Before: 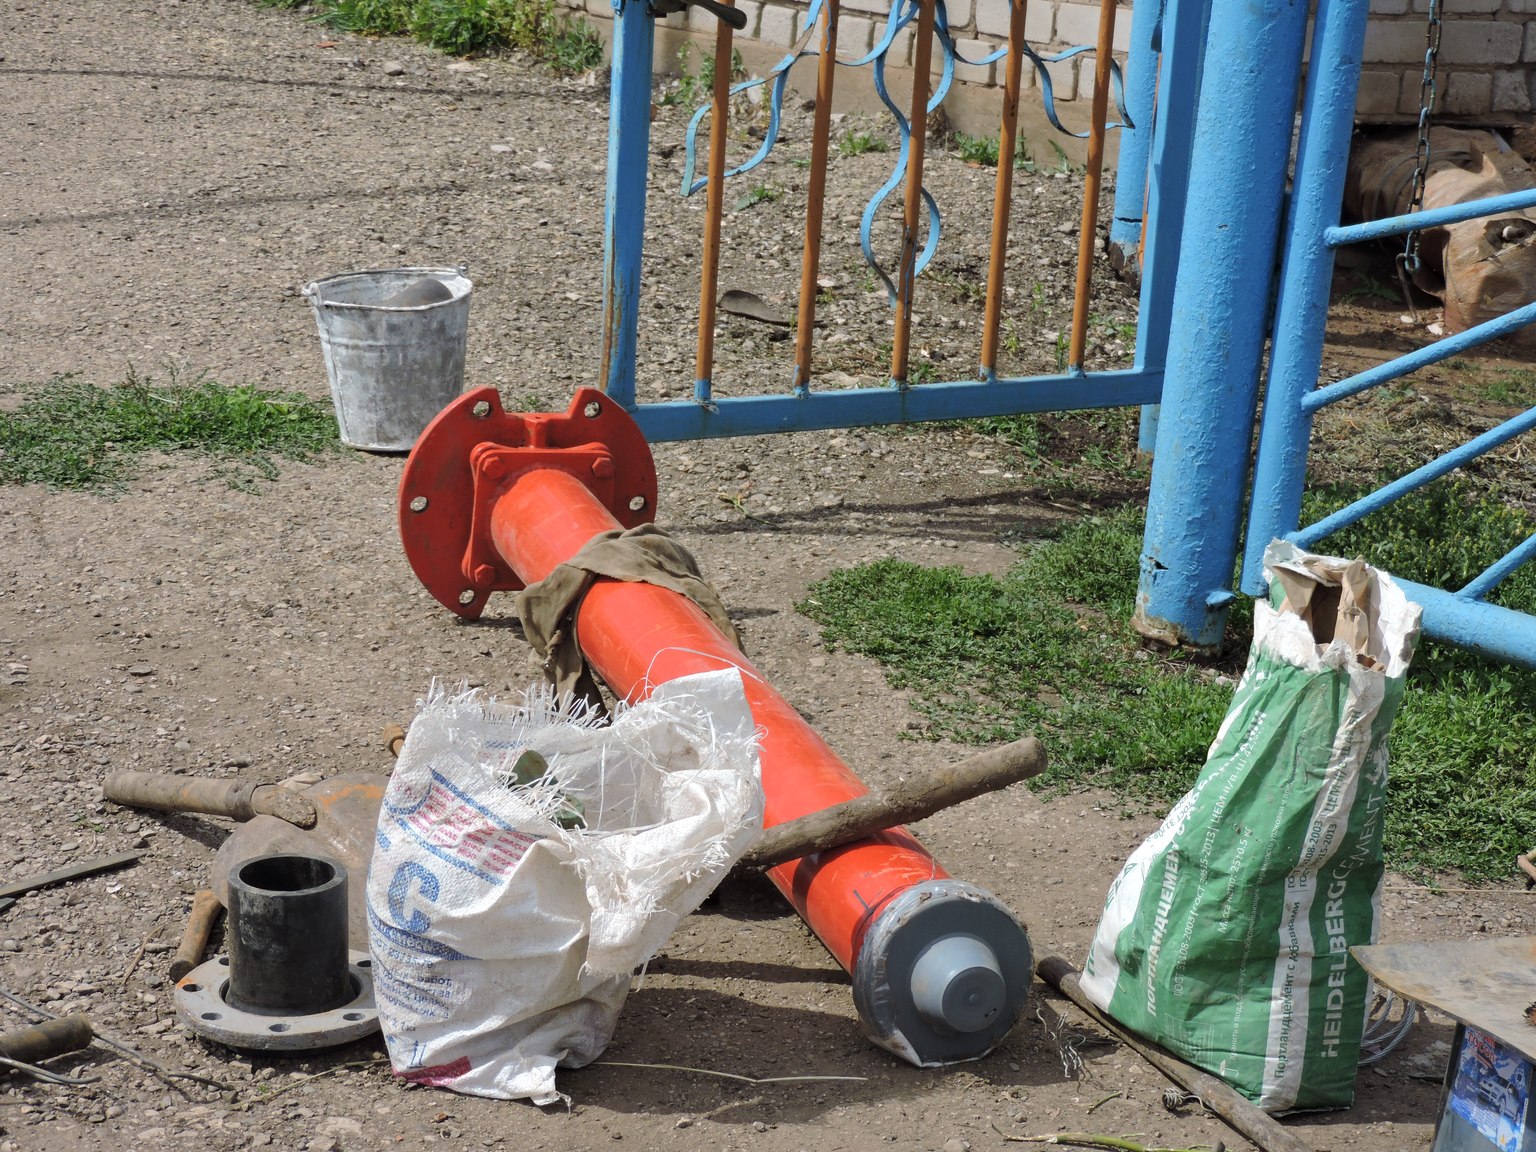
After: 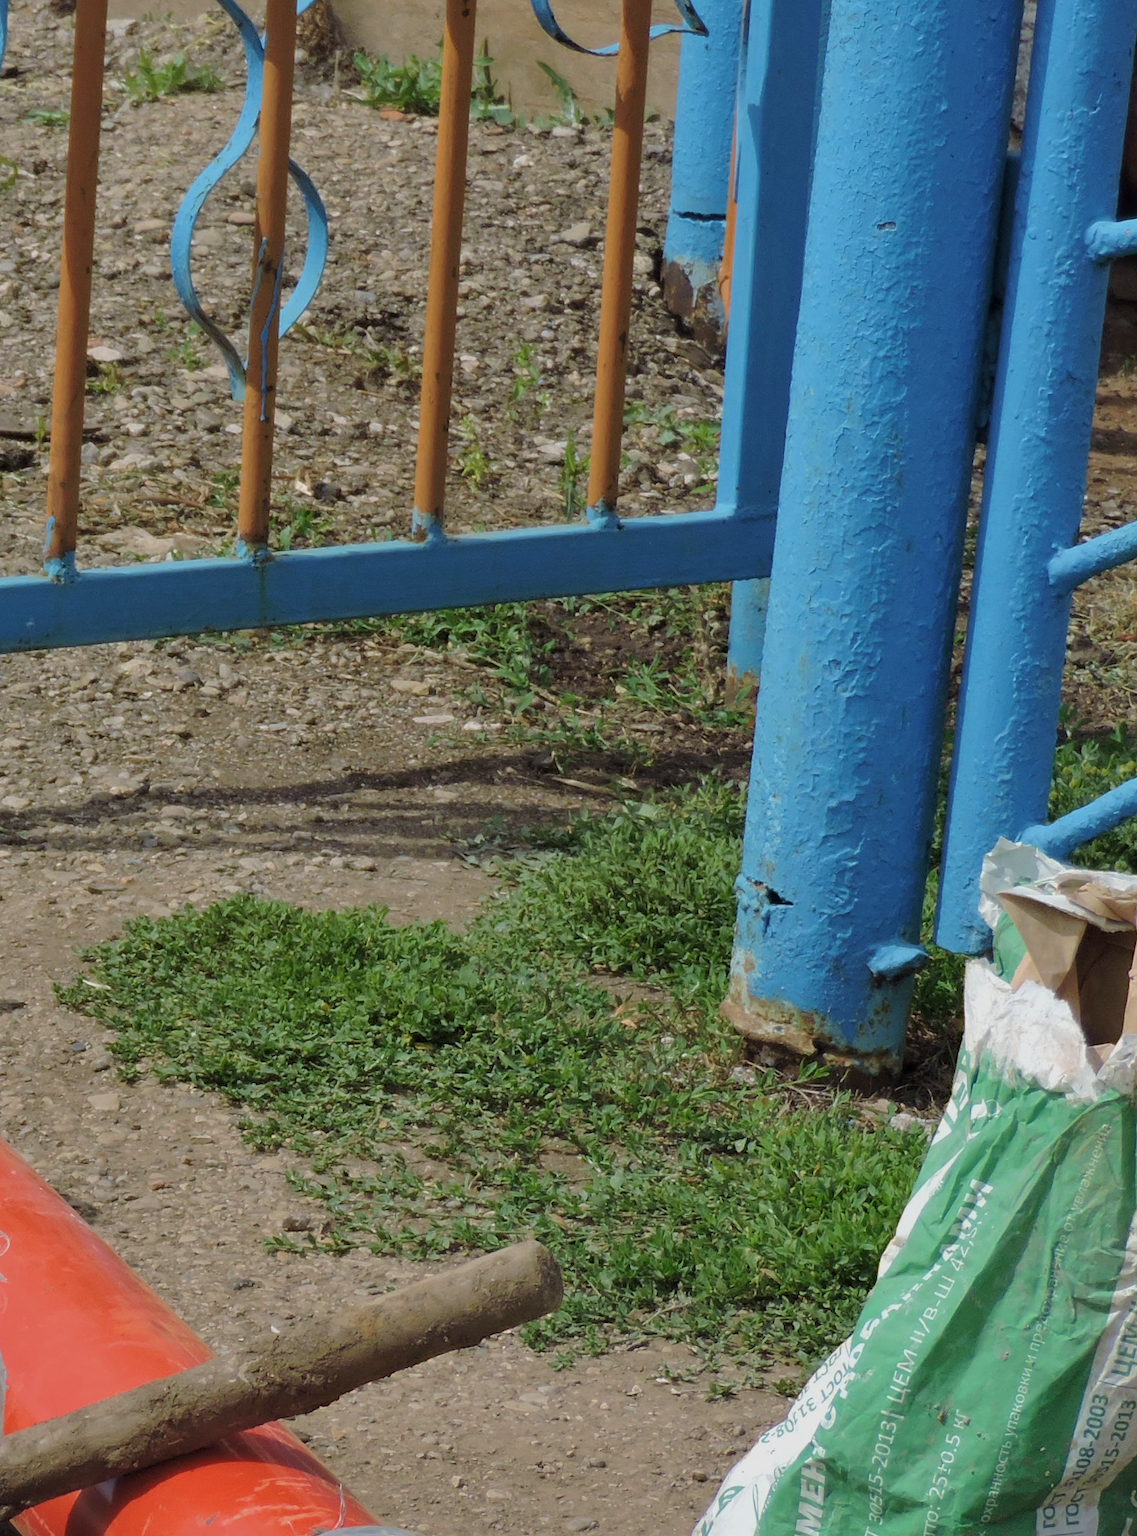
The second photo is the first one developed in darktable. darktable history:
crop and rotate: left 49.936%, top 10.094%, right 13.136%, bottom 24.256%
velvia: on, module defaults
tone equalizer: -8 EV 0.25 EV, -7 EV 0.417 EV, -6 EV 0.417 EV, -5 EV 0.25 EV, -3 EV -0.25 EV, -2 EV -0.417 EV, -1 EV -0.417 EV, +0 EV -0.25 EV, edges refinement/feathering 500, mask exposure compensation -1.57 EV, preserve details guided filter
rotate and perspective: rotation -1.24°, automatic cropping off
